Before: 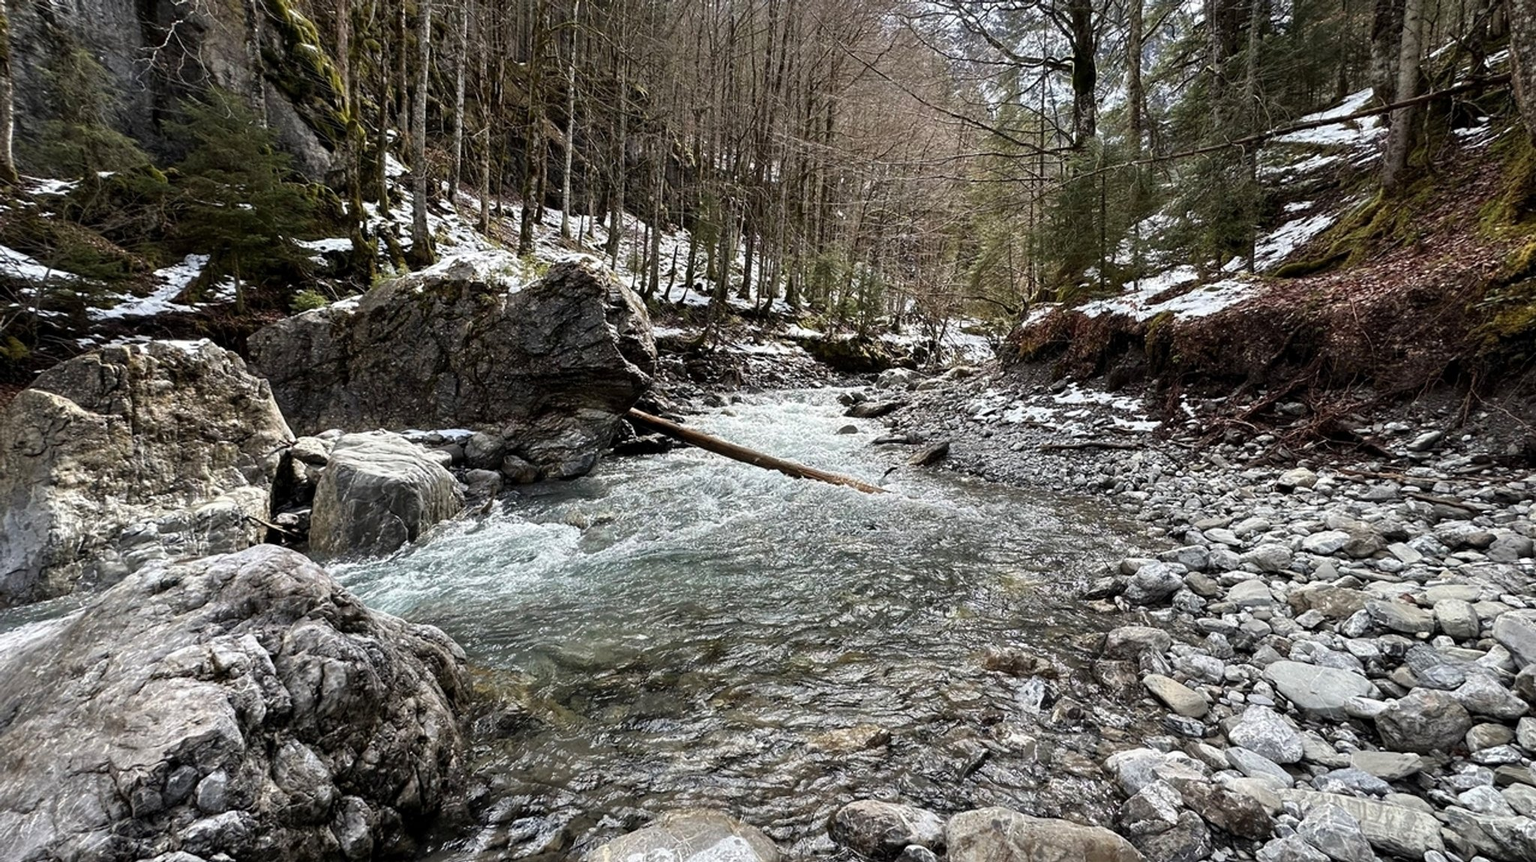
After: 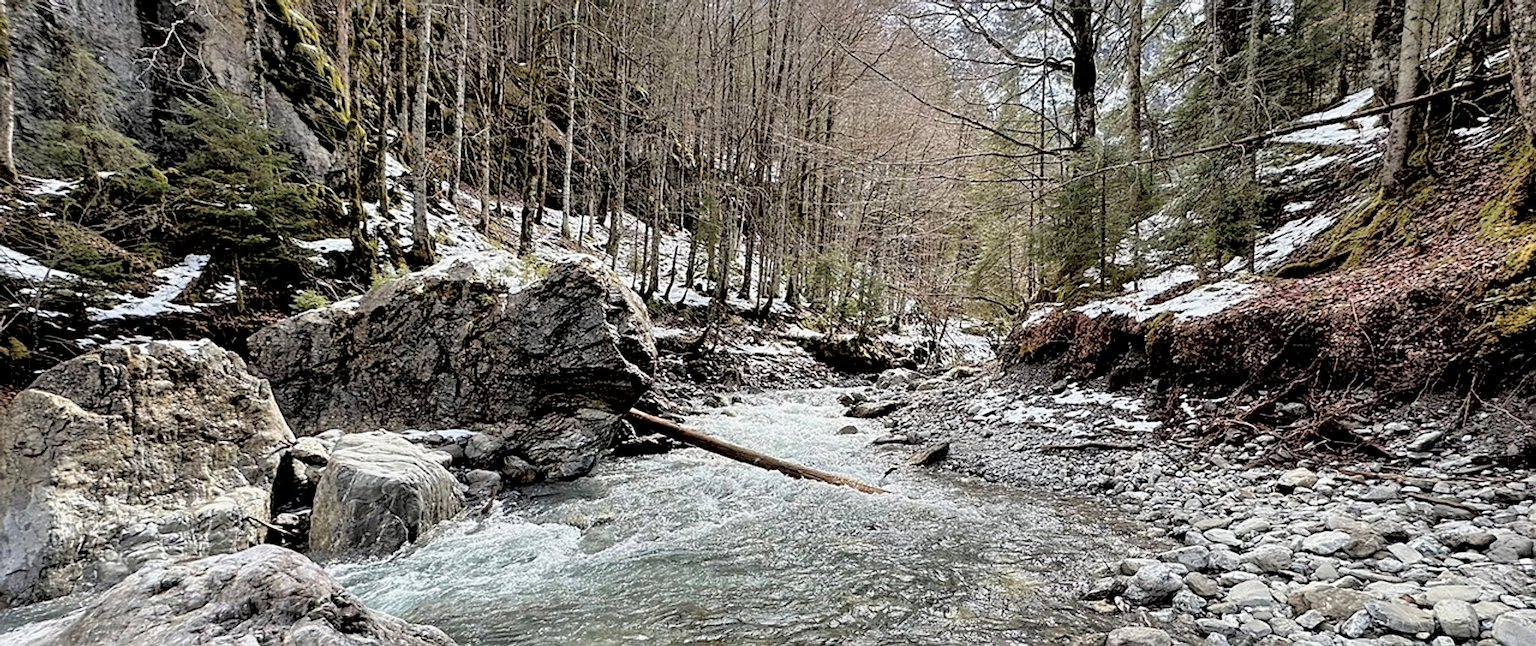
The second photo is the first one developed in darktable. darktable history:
shadows and highlights: soften with gaussian
crop: bottom 24.978%
contrast brightness saturation: brightness 0.274
exposure: black level correction 0.009, exposure -0.16 EV, compensate highlight preservation false
sharpen: on, module defaults
